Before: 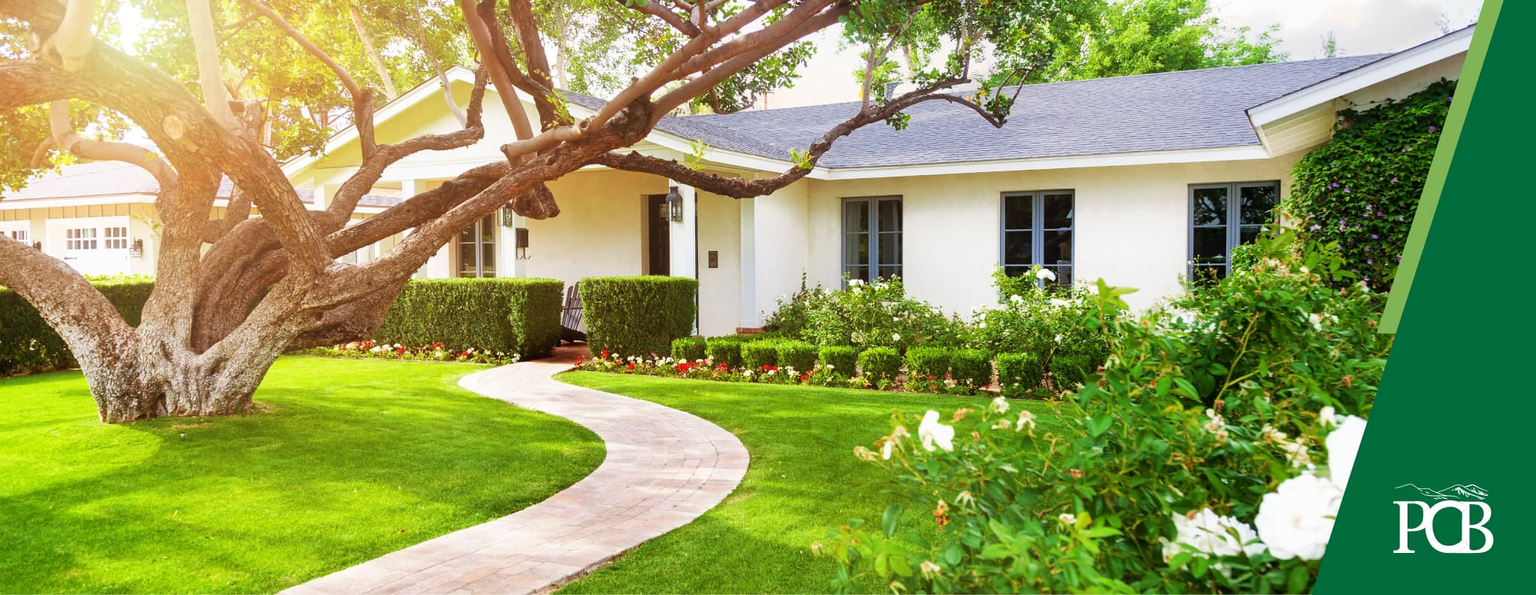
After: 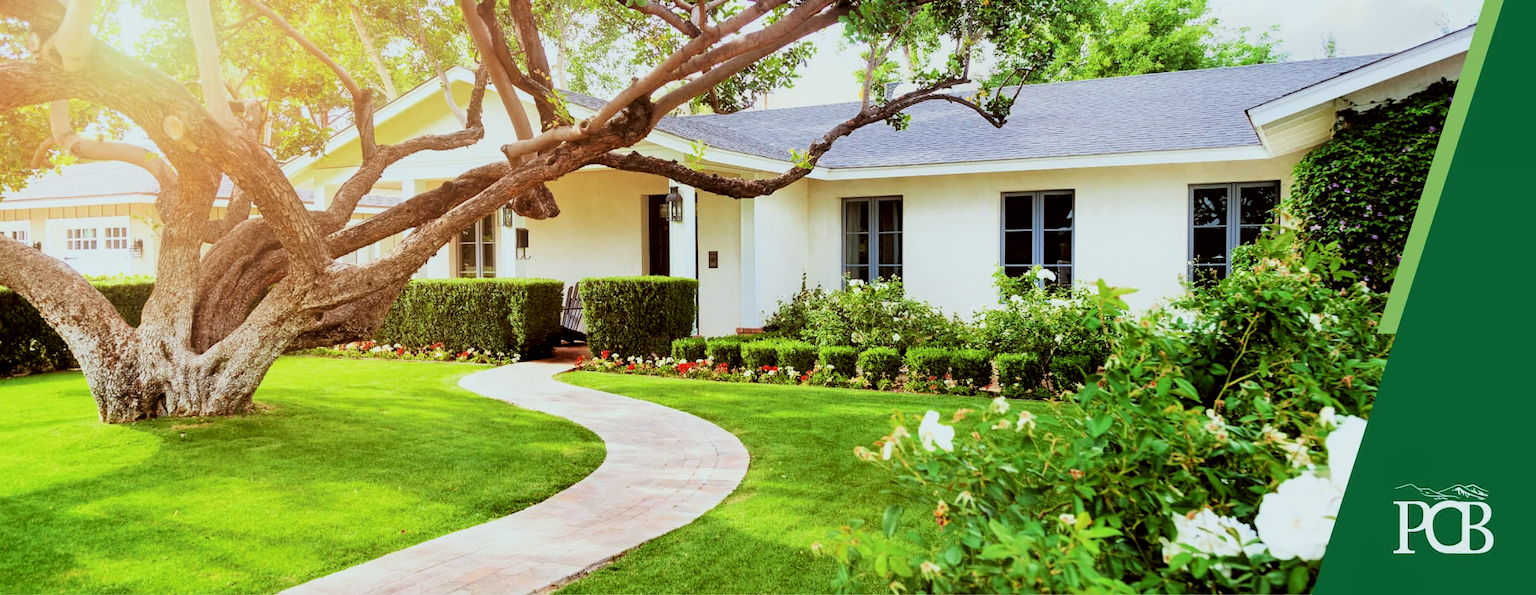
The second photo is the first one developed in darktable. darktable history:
color correction: highlights a* -5.13, highlights b* -3.18, shadows a* 3.74, shadows b* 4.41
local contrast: highlights 104%, shadows 101%, detail 119%, midtone range 0.2
filmic rgb: black relative exposure -5.08 EV, white relative exposure 3.99 EV, hardness 2.88, contrast 1.3, color science v6 (2022)
